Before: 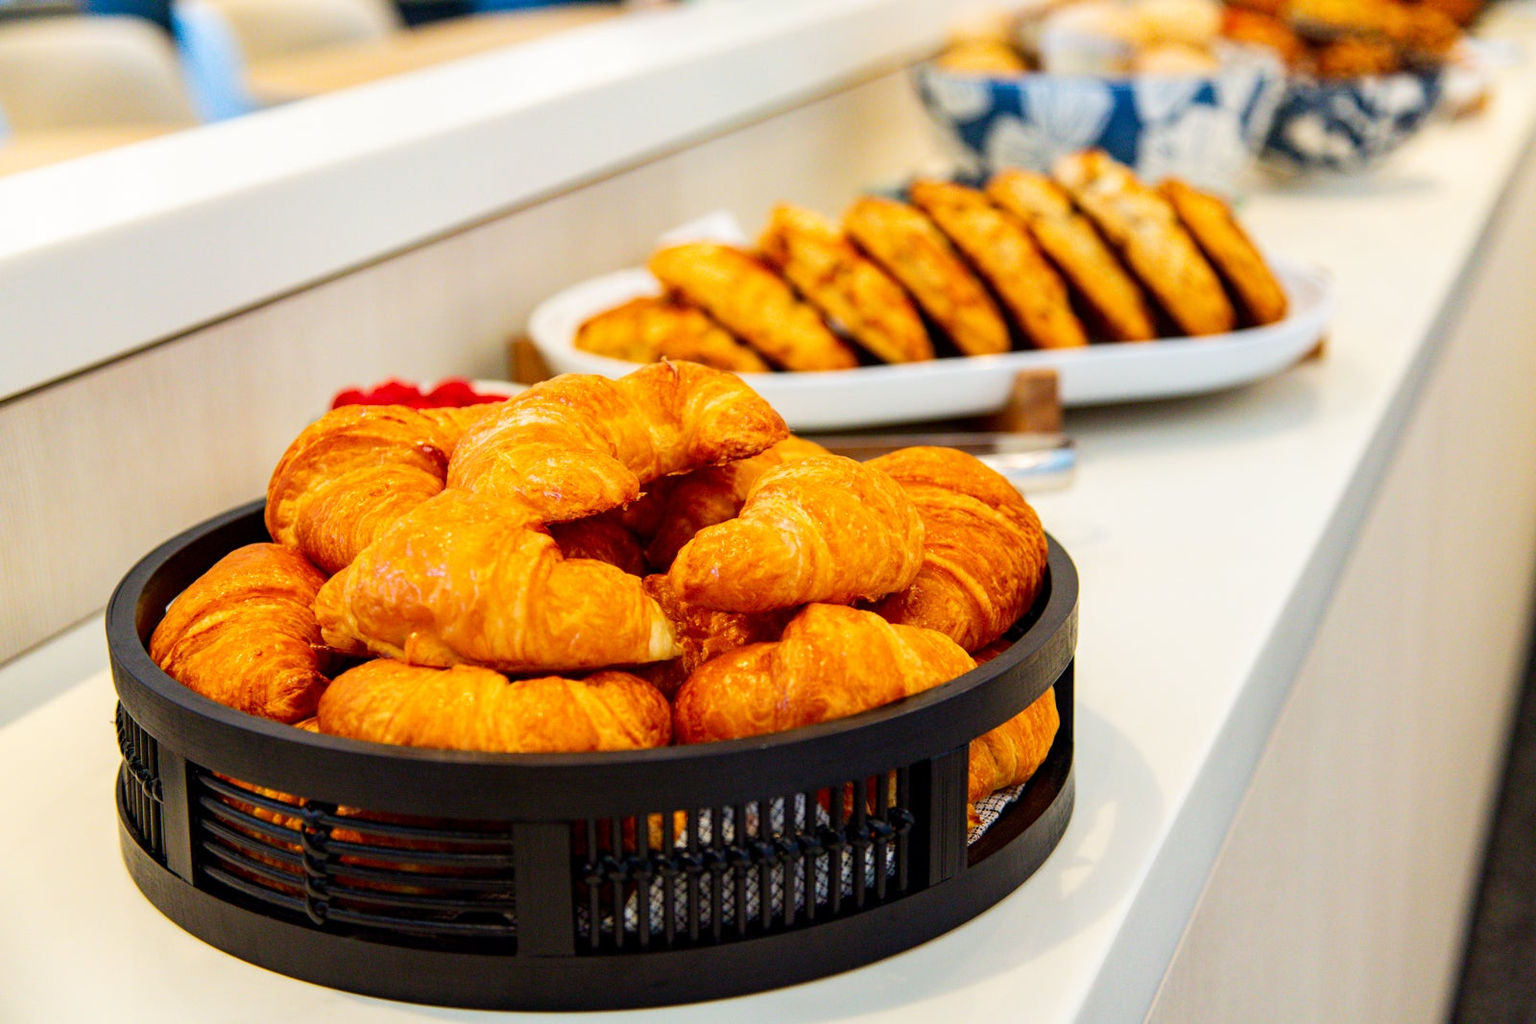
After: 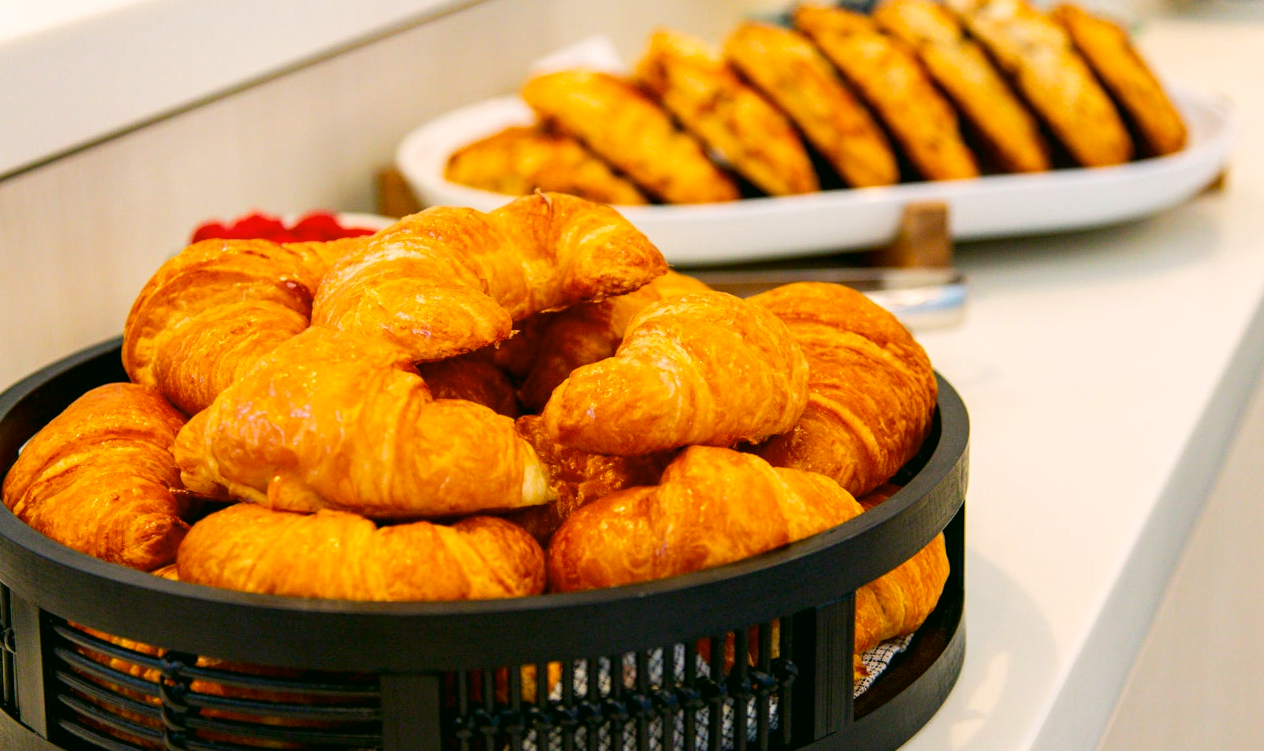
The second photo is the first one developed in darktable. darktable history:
color correction: highlights a* 4.55, highlights b* 4.94, shadows a* -7.51, shadows b* 4.7
crop: left 9.66%, top 17.184%, right 11.3%, bottom 12.342%
